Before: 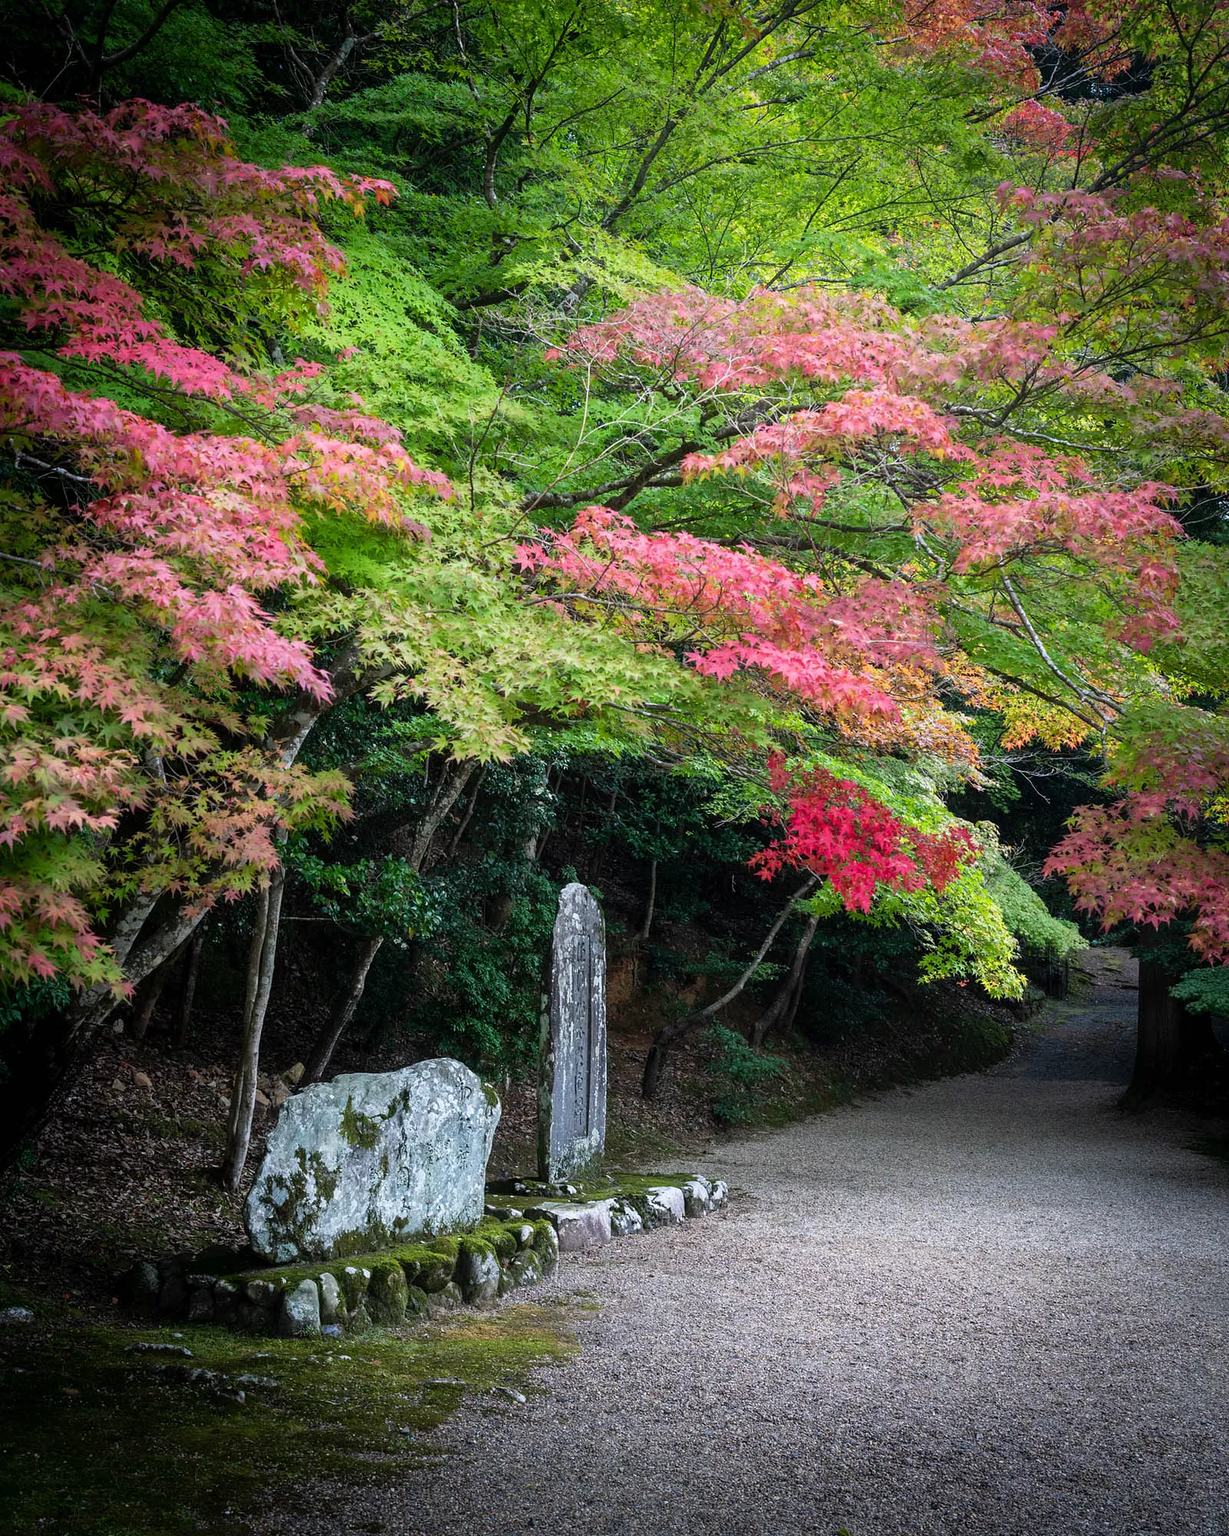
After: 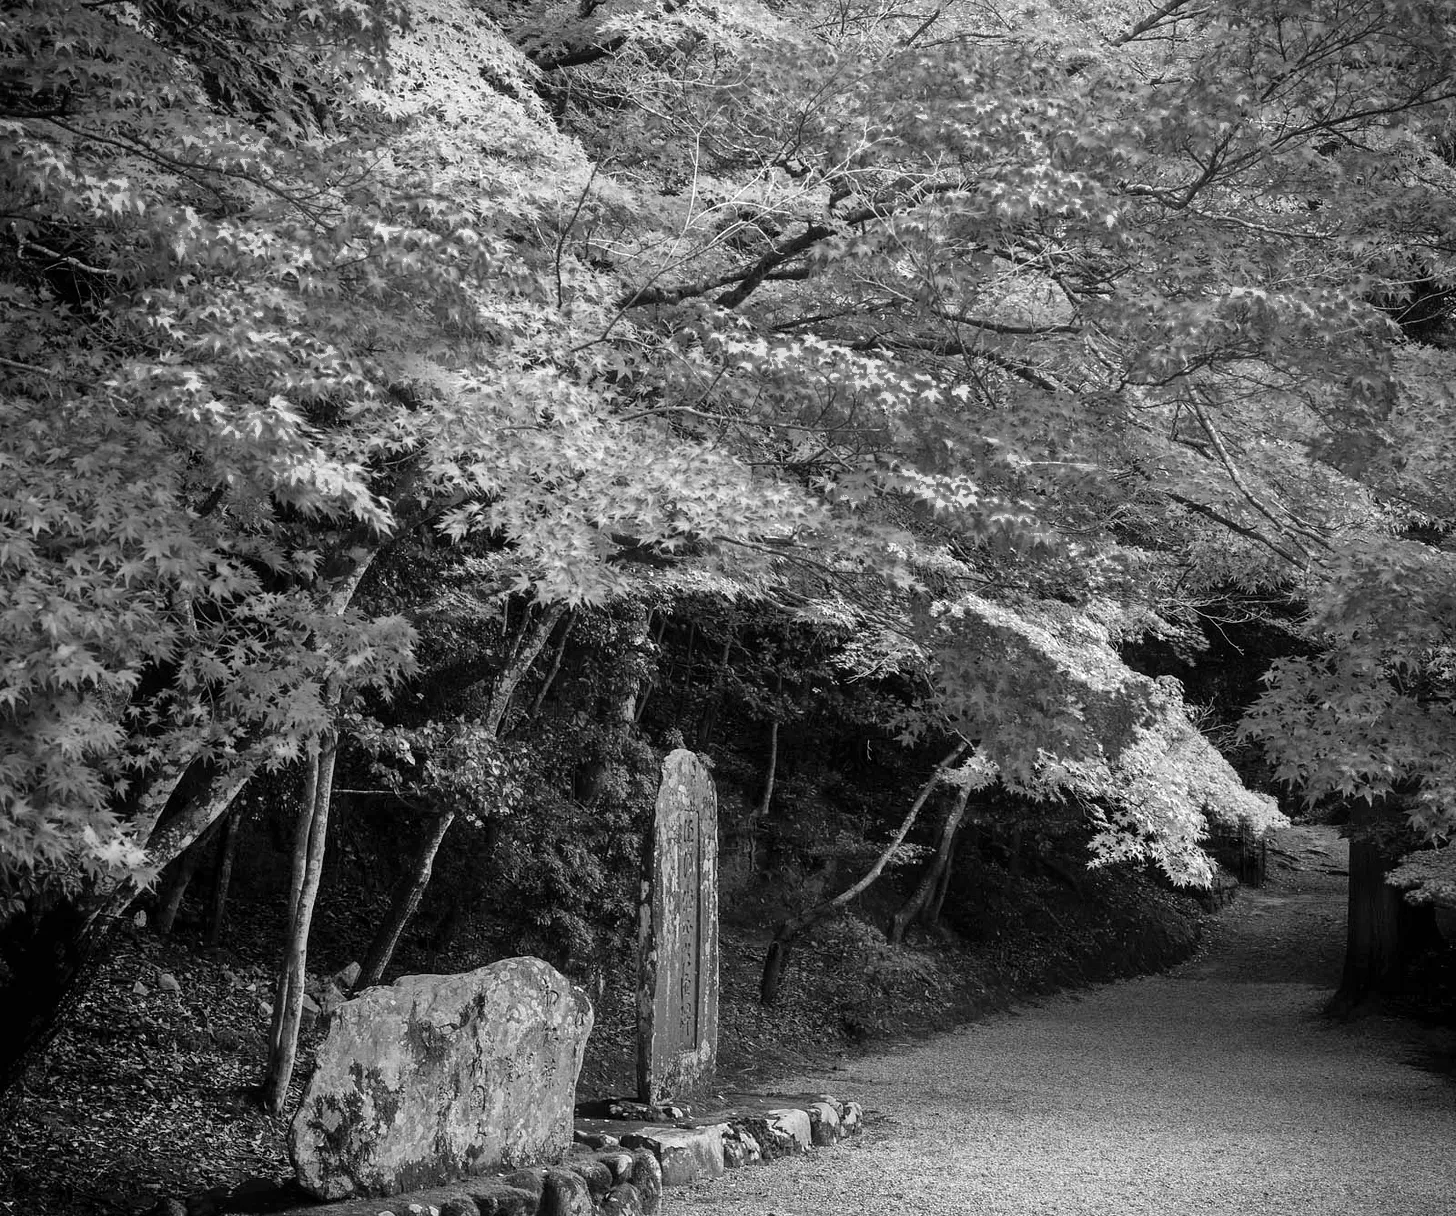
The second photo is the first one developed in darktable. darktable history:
shadows and highlights: soften with gaussian
color zones: curves: ch0 [(0.002, 0.429) (0.121, 0.212) (0.198, 0.113) (0.276, 0.344) (0.331, 0.541) (0.41, 0.56) (0.482, 0.289) (0.619, 0.227) (0.721, 0.18) (0.821, 0.435) (0.928, 0.555) (1, 0.587)]; ch1 [(0, 0) (0.143, 0) (0.286, 0) (0.429, 0) (0.571, 0) (0.714, 0) (0.857, 0)]
crop: top 16.356%, bottom 16.776%
